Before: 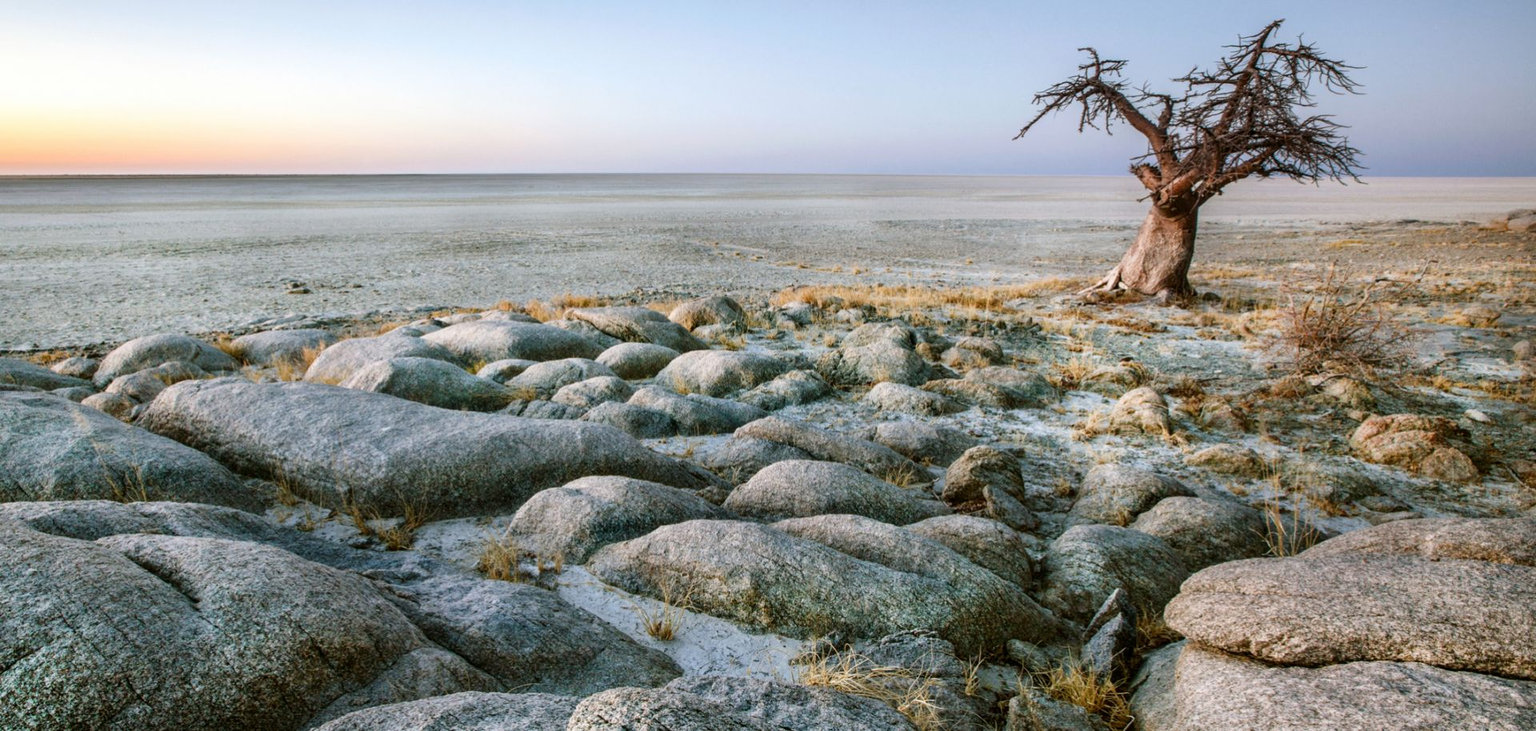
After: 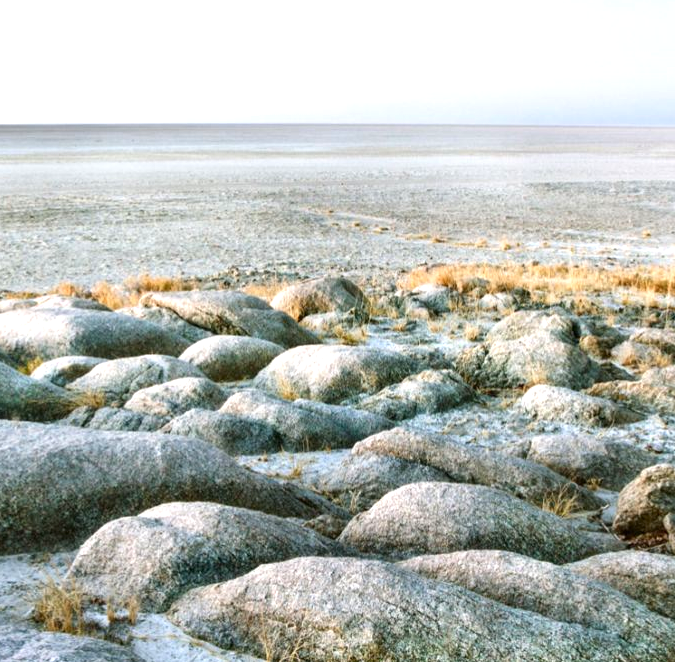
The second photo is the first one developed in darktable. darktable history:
crop and rotate: left 29.476%, top 10.214%, right 35.32%, bottom 17.333%
exposure: exposure 0.781 EV, compensate highlight preservation false
